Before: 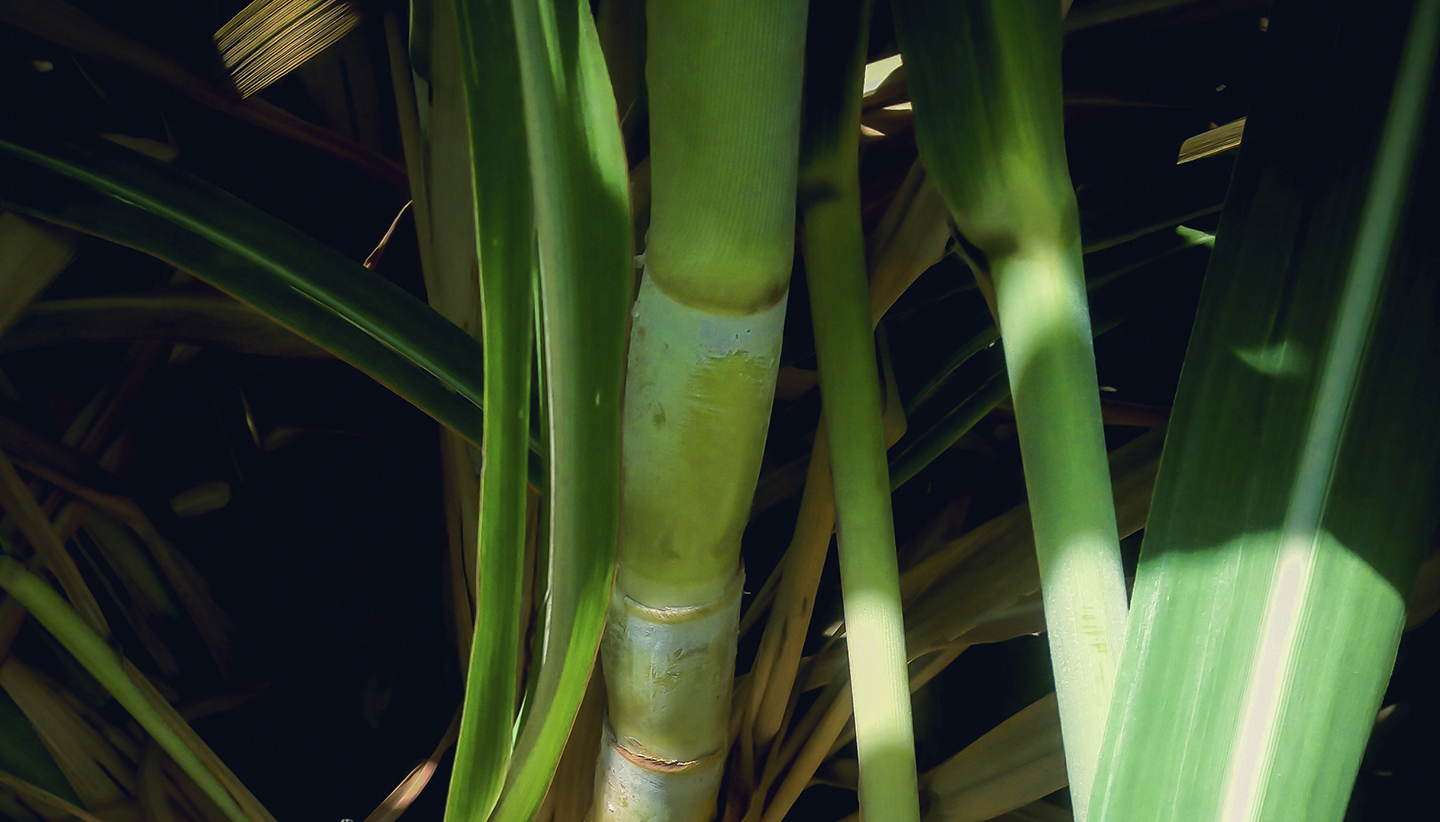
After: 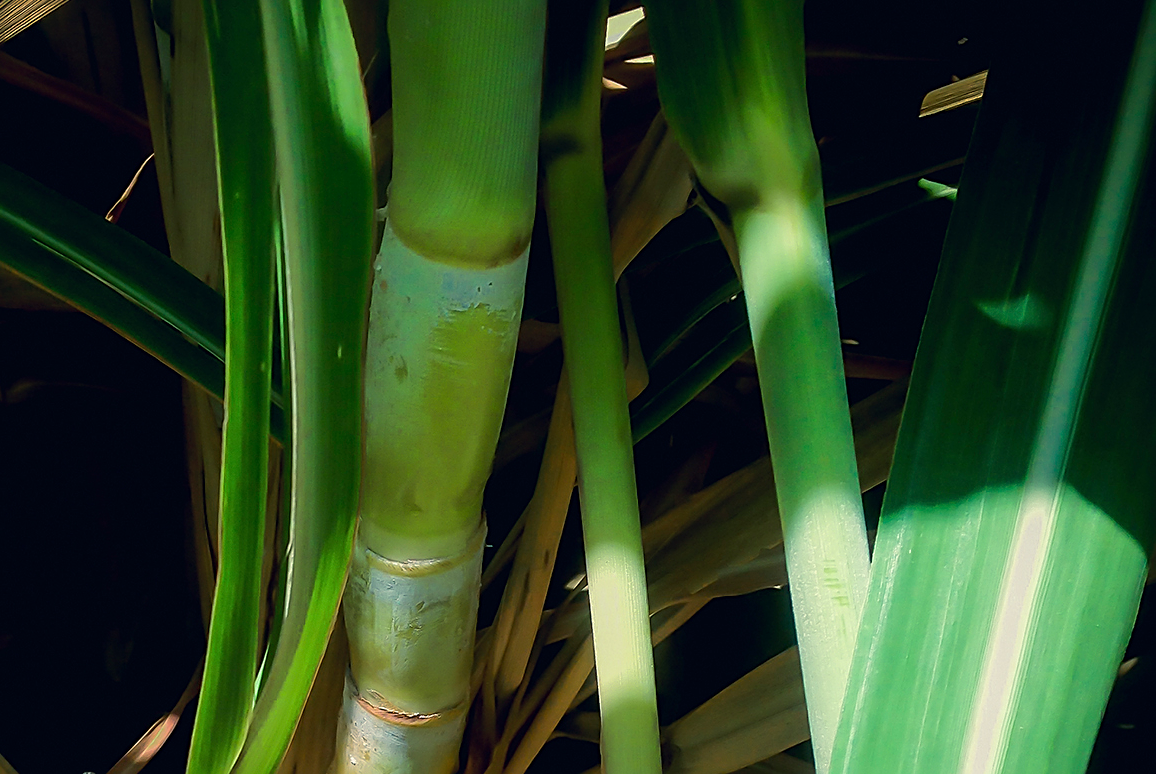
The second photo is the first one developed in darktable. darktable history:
sharpen: on, module defaults
crop and rotate: left 17.959%, top 5.771%, right 1.742%
shadows and highlights: shadows 10, white point adjustment 1, highlights -40
